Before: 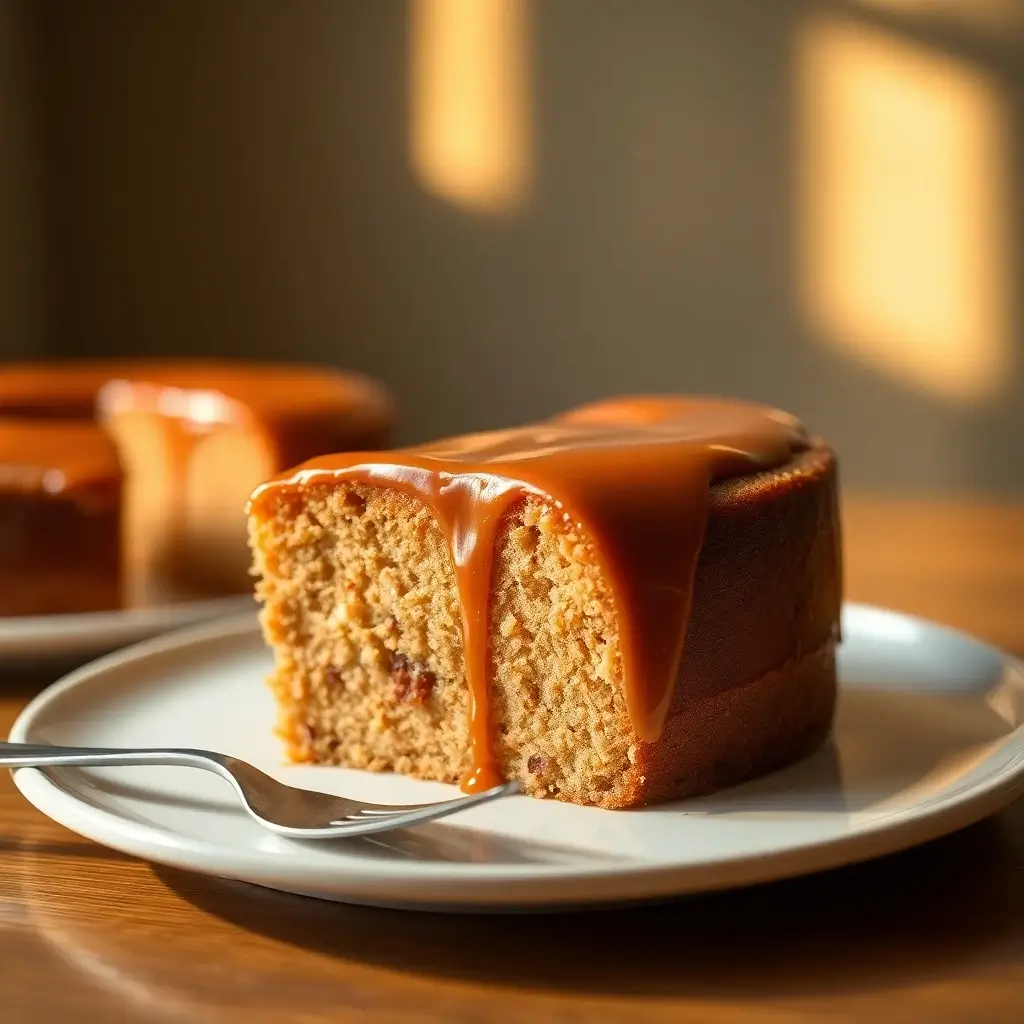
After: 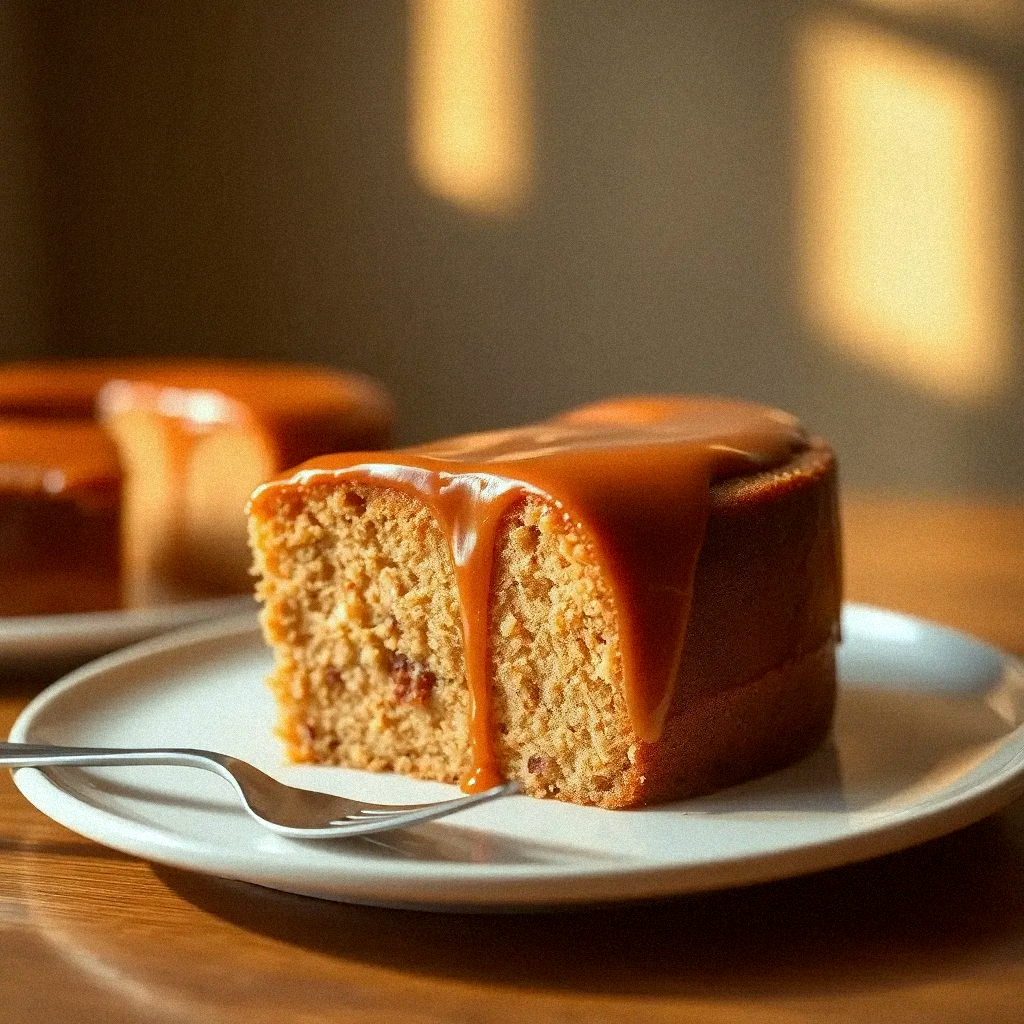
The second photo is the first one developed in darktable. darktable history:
color correction: highlights a* -4.98, highlights b* -3.76, shadows a* 3.83, shadows b* 4.08
grain: mid-tones bias 0%
